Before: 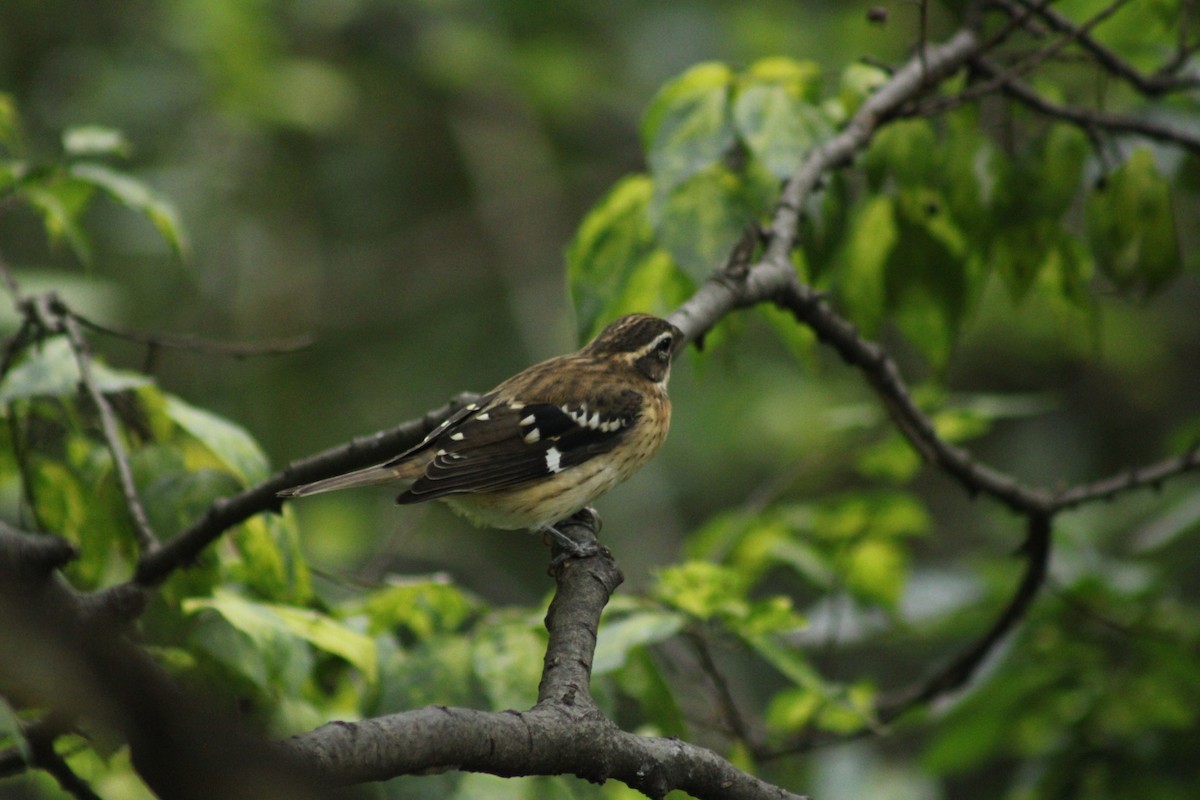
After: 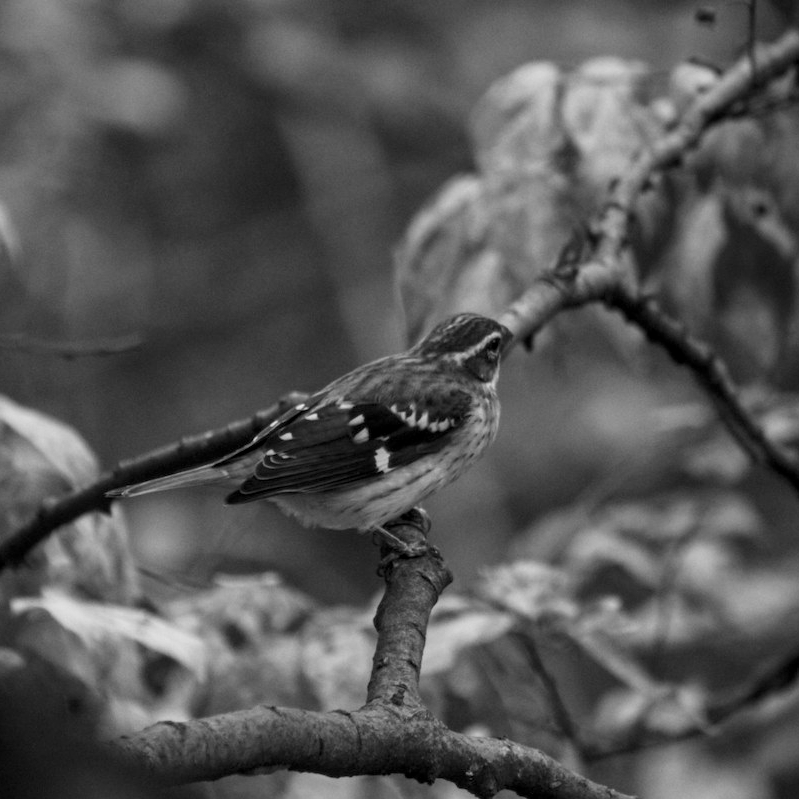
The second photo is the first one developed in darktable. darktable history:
local contrast: highlights 55%, shadows 52%, detail 130%, midtone range 0.452
crop and rotate: left 14.292%, right 19.041%
exposure: compensate highlight preservation false
velvia: strength 30%
monochrome: on, module defaults
